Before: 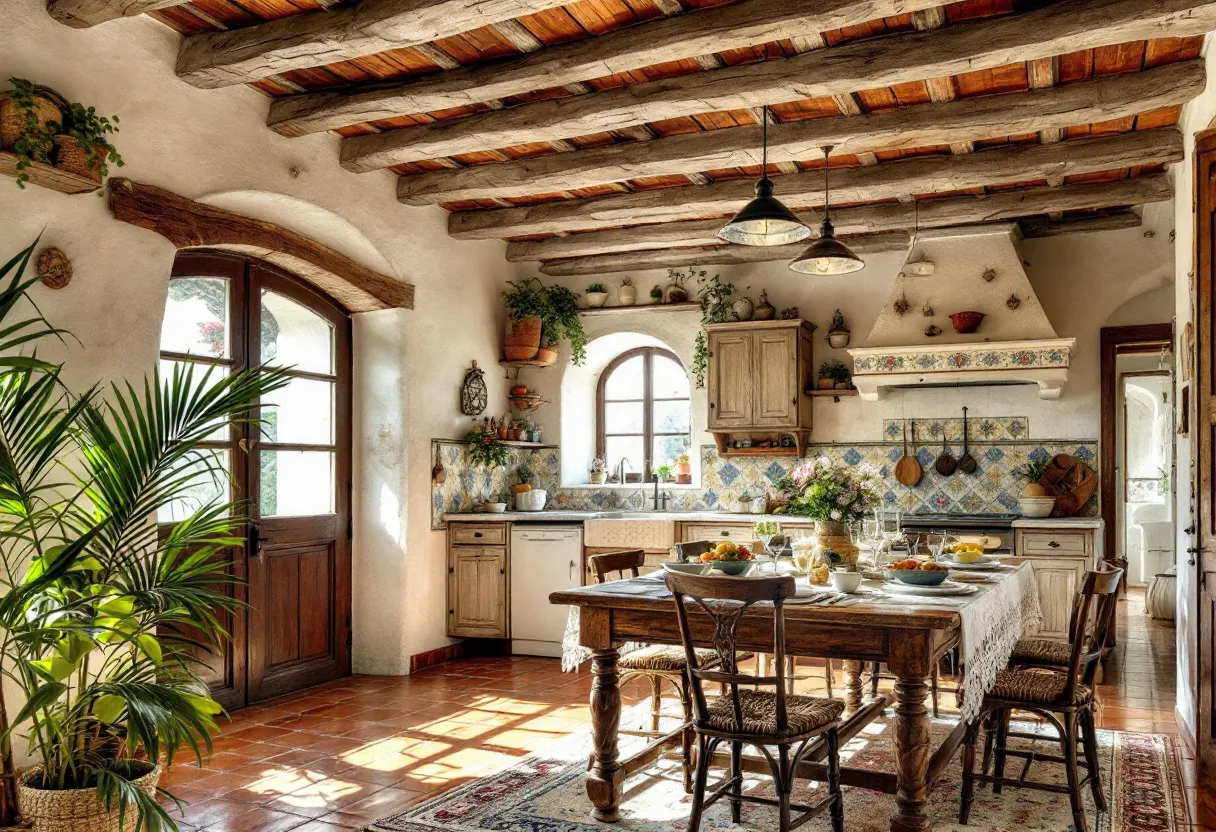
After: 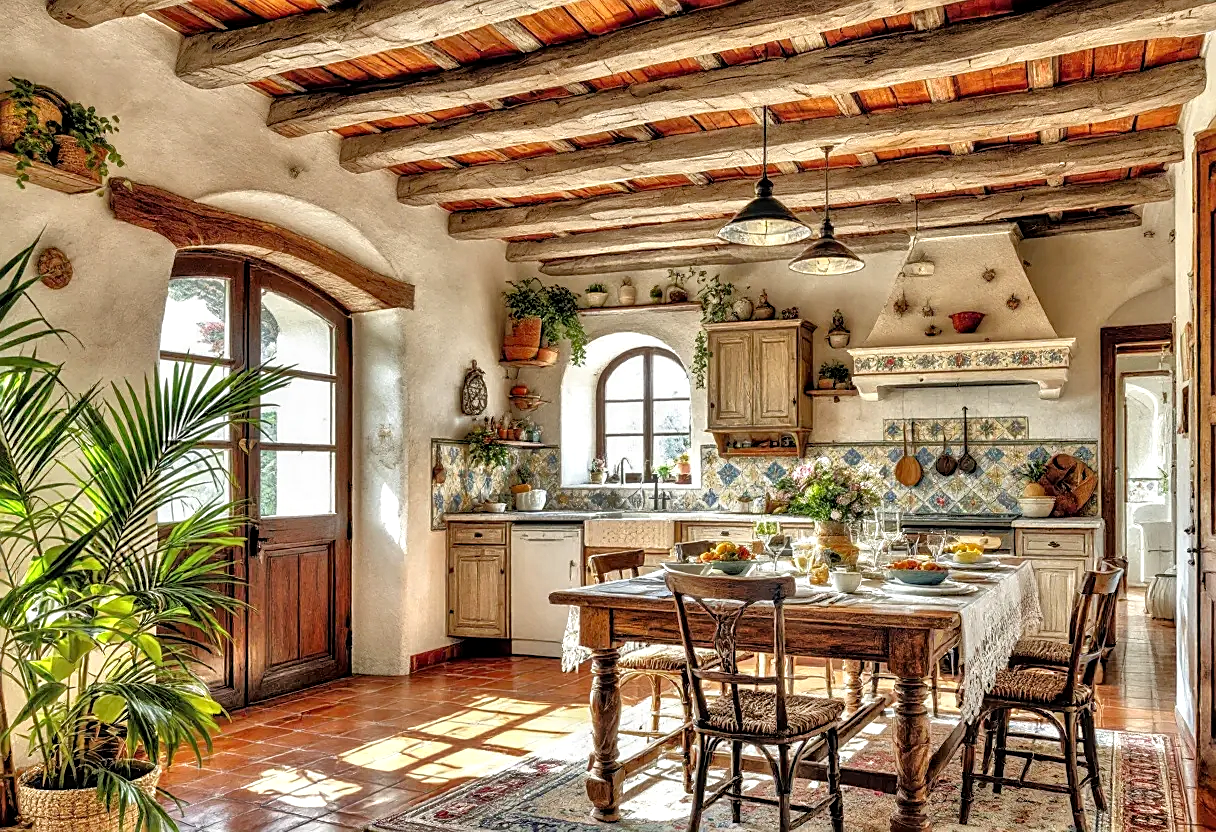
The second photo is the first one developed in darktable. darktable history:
tone equalizer: -7 EV 0.151 EV, -6 EV 0.591 EV, -5 EV 1.17 EV, -4 EV 1.34 EV, -3 EV 1.16 EV, -2 EV 0.6 EV, -1 EV 0.165 EV, mask exposure compensation -0.486 EV
sharpen: on, module defaults
shadows and highlights: shadows 20.97, highlights -82.1, soften with gaussian
local contrast: on, module defaults
